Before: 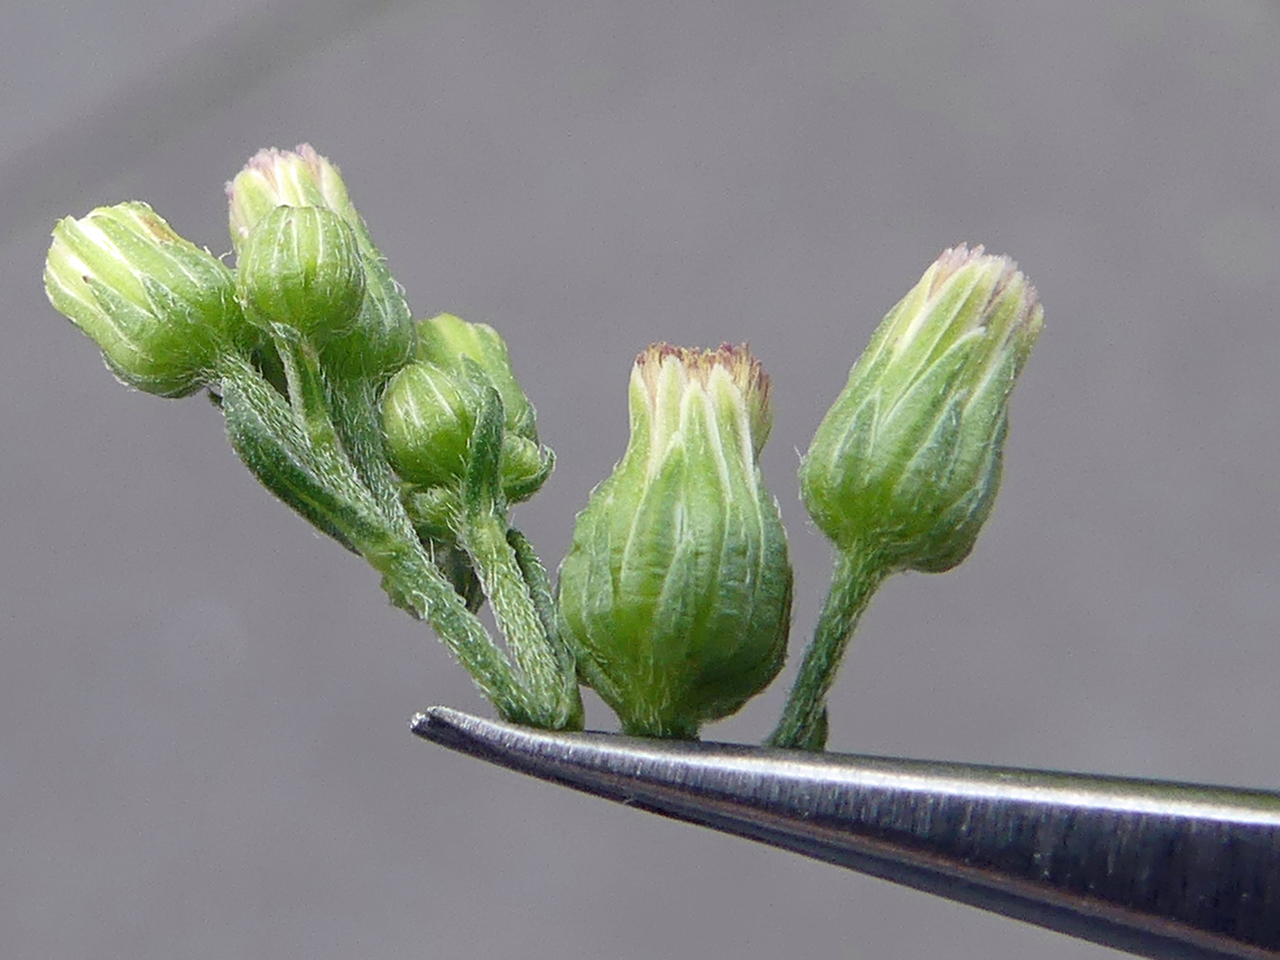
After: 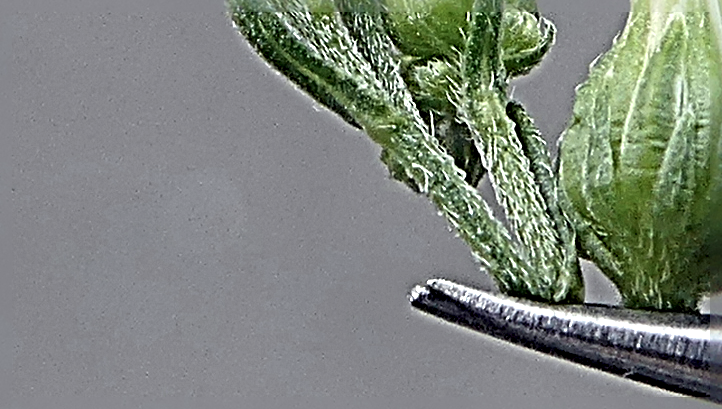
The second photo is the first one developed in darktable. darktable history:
crop: top 44.483%, right 43.593%, bottom 12.892%
sharpen: radius 6.3, amount 1.8, threshold 0
white balance: red 0.978, blue 0.999
color correction: saturation 0.8
